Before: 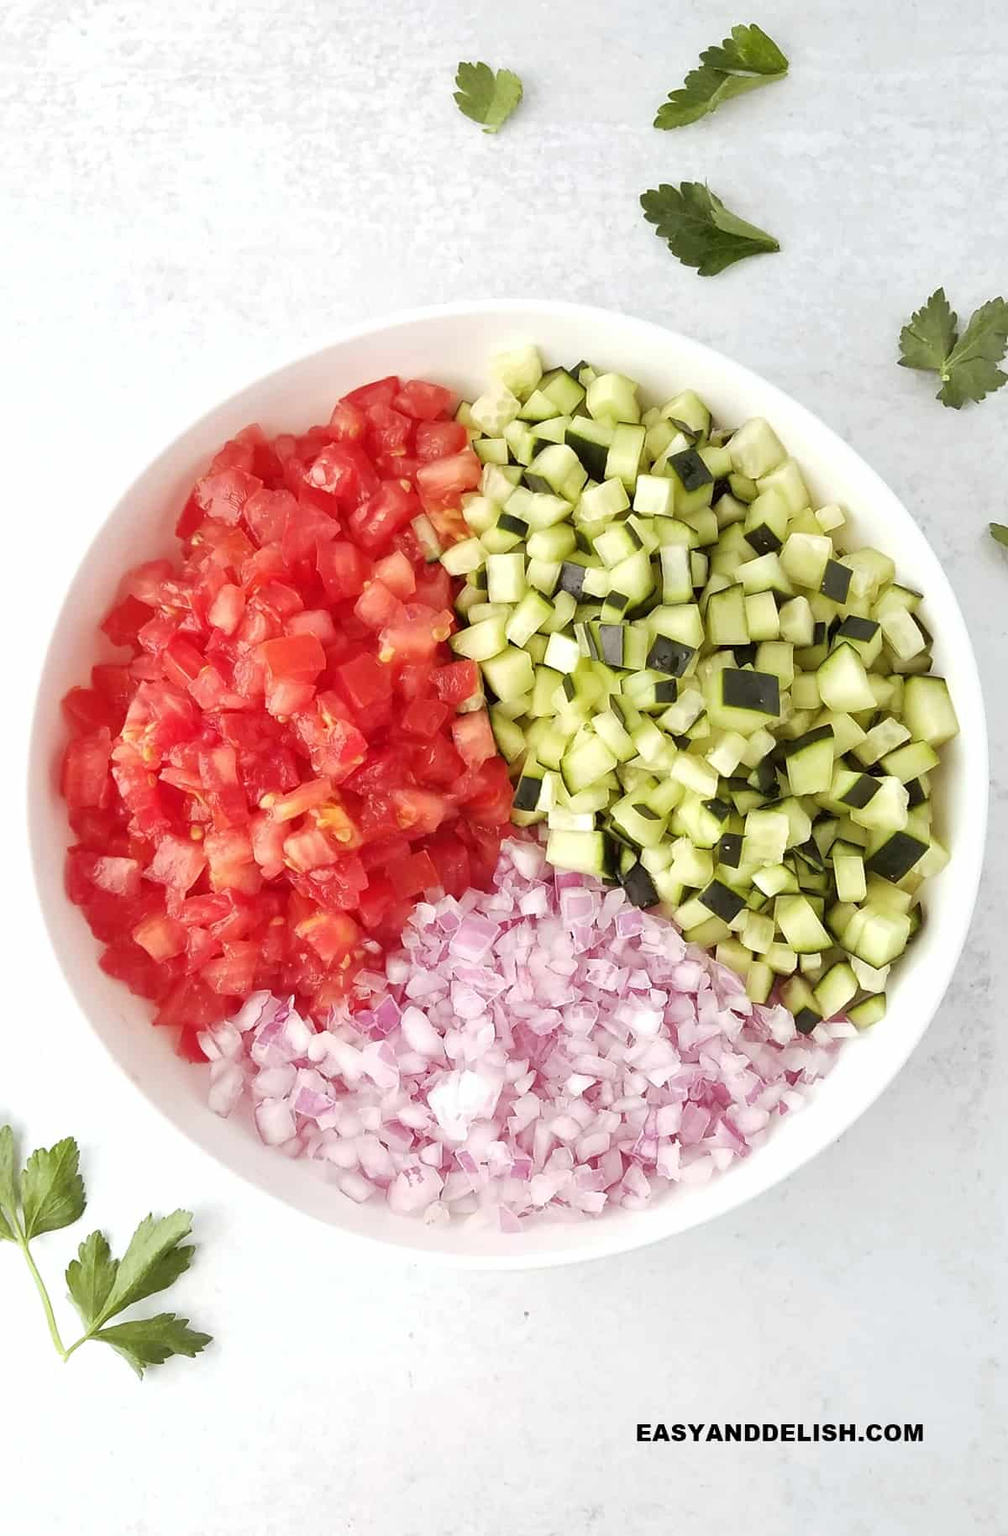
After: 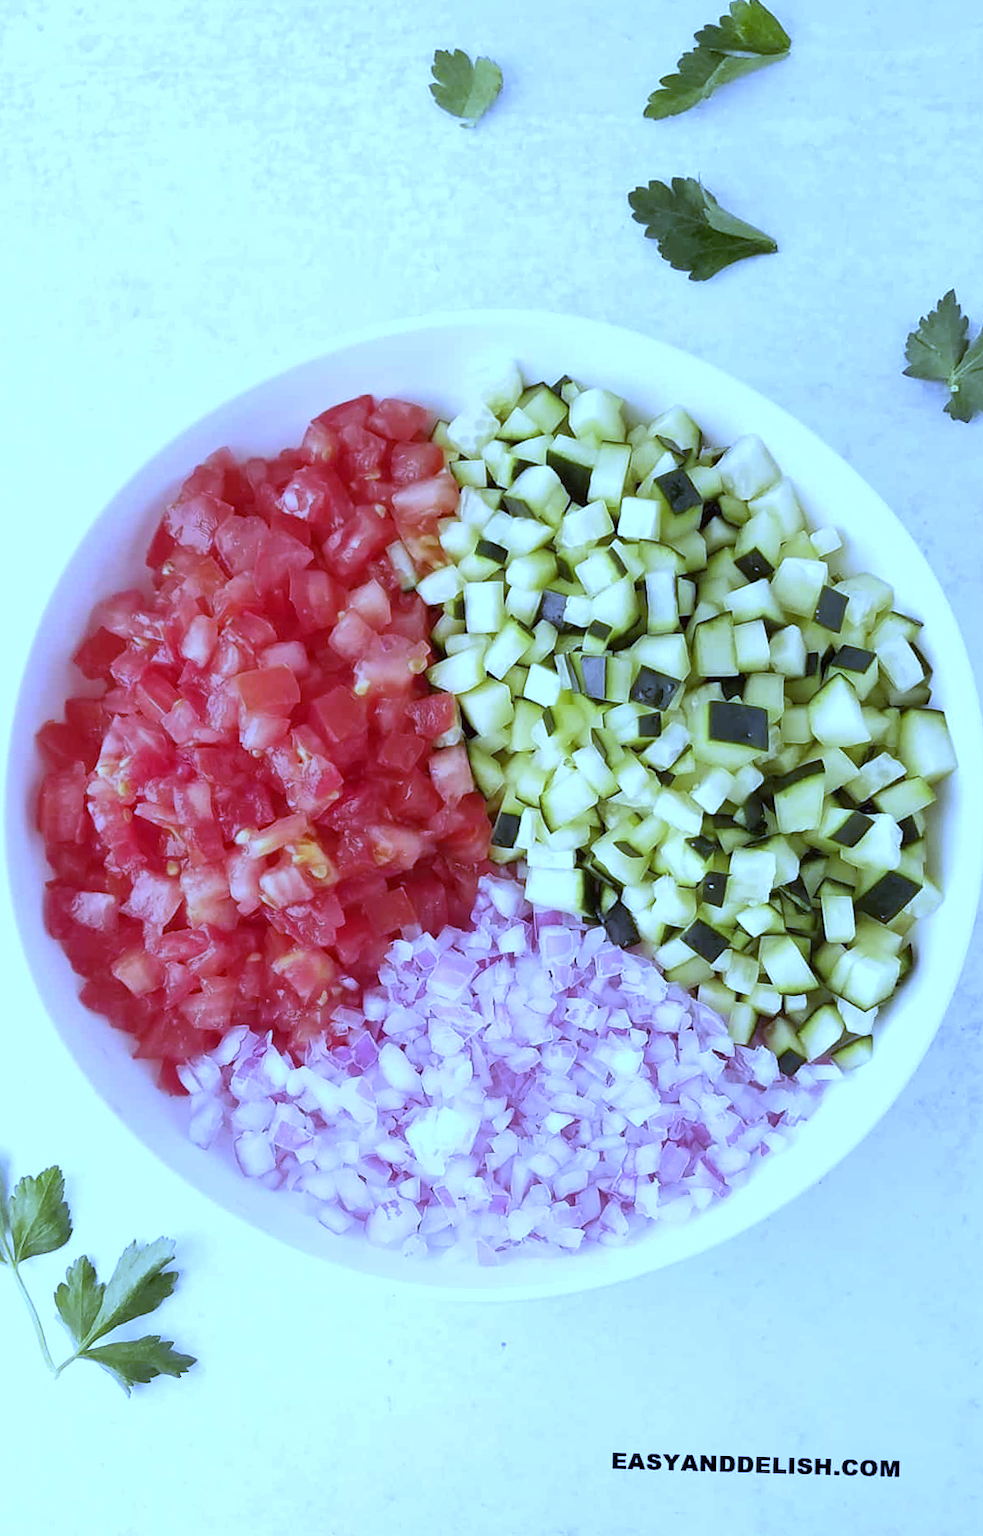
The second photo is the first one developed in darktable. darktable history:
rotate and perspective: rotation 0.074°, lens shift (vertical) 0.096, lens shift (horizontal) -0.041, crop left 0.043, crop right 0.952, crop top 0.024, crop bottom 0.979
white balance: red 0.766, blue 1.537
